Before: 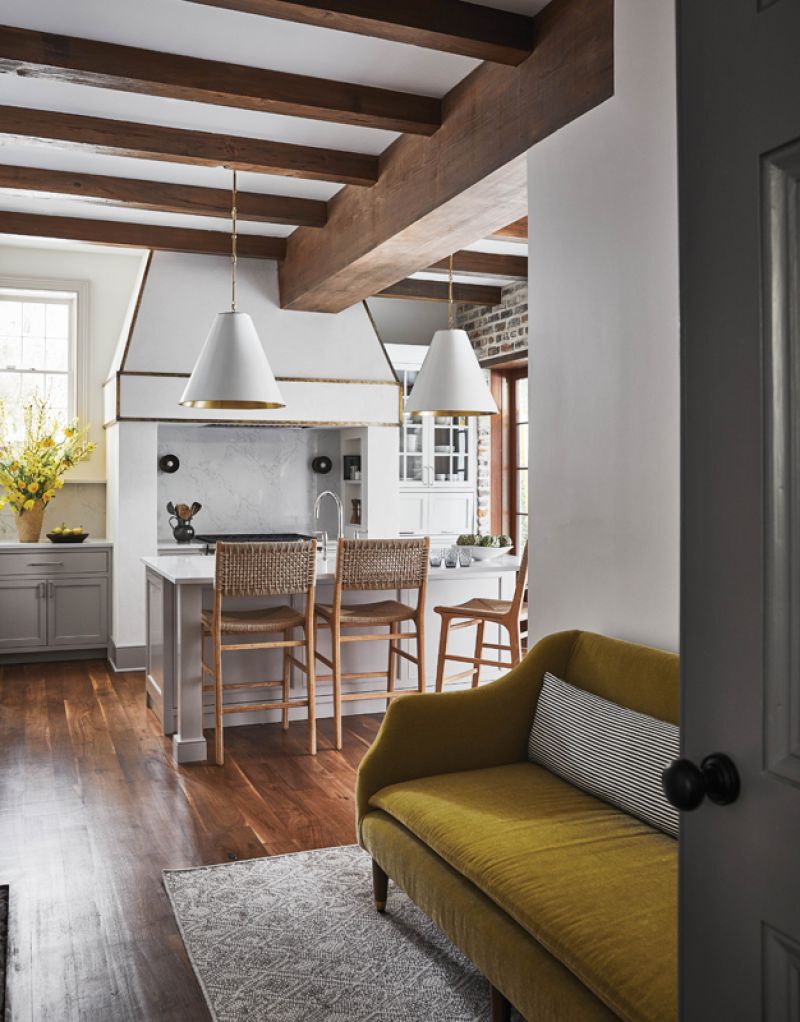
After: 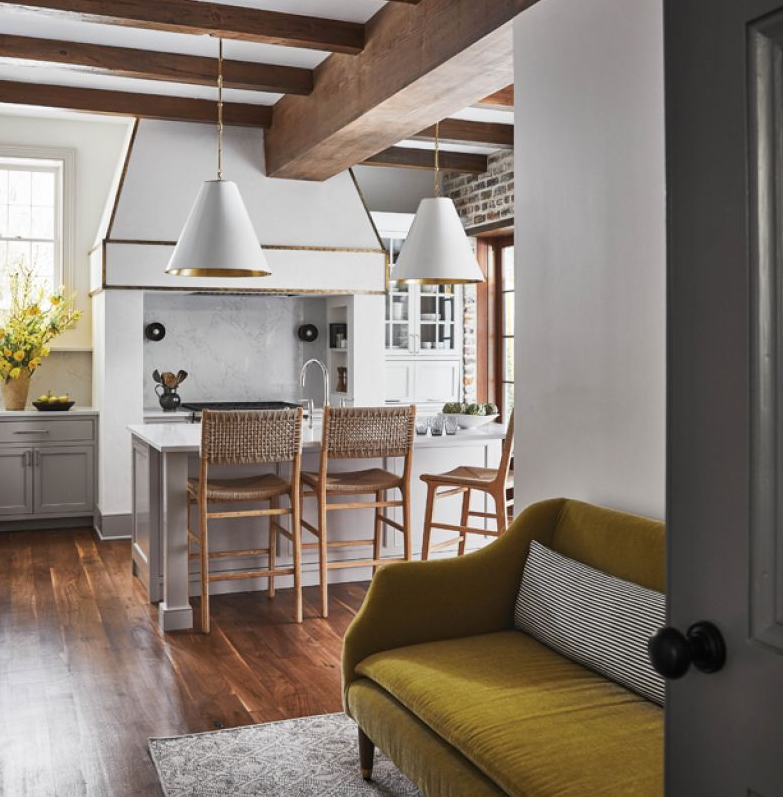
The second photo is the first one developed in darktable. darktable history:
crop and rotate: left 1.953%, top 12.972%, right 0.154%, bottom 8.98%
